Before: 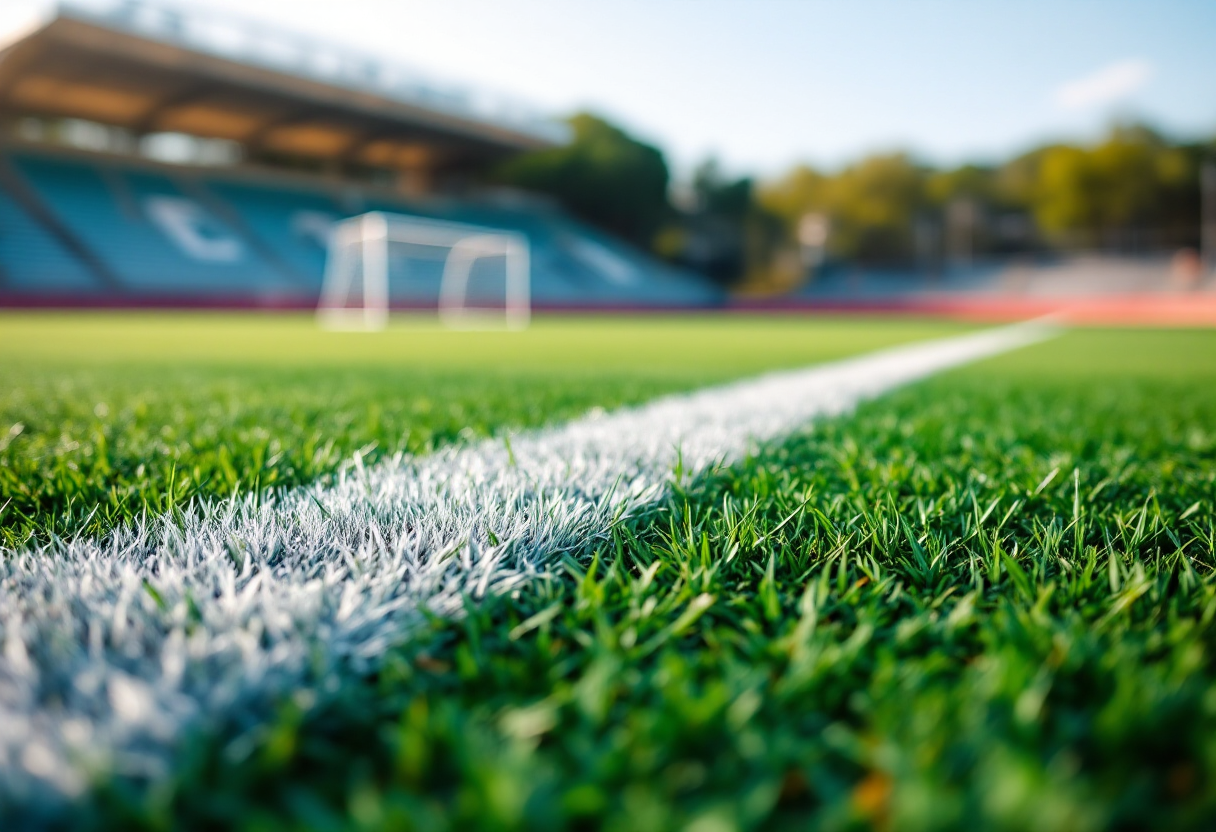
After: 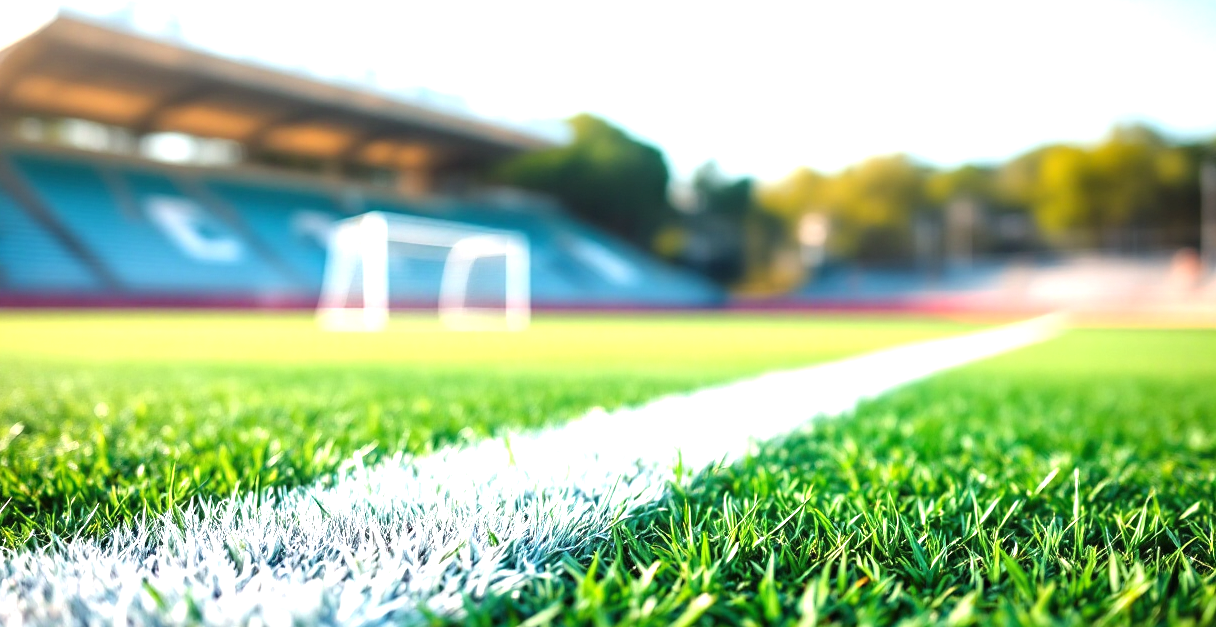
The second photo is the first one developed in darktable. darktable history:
crop: bottom 24.593%
exposure: black level correction 0, exposure 1.167 EV, compensate highlight preservation false
levels: mode automatic, levels [0.246, 0.256, 0.506]
